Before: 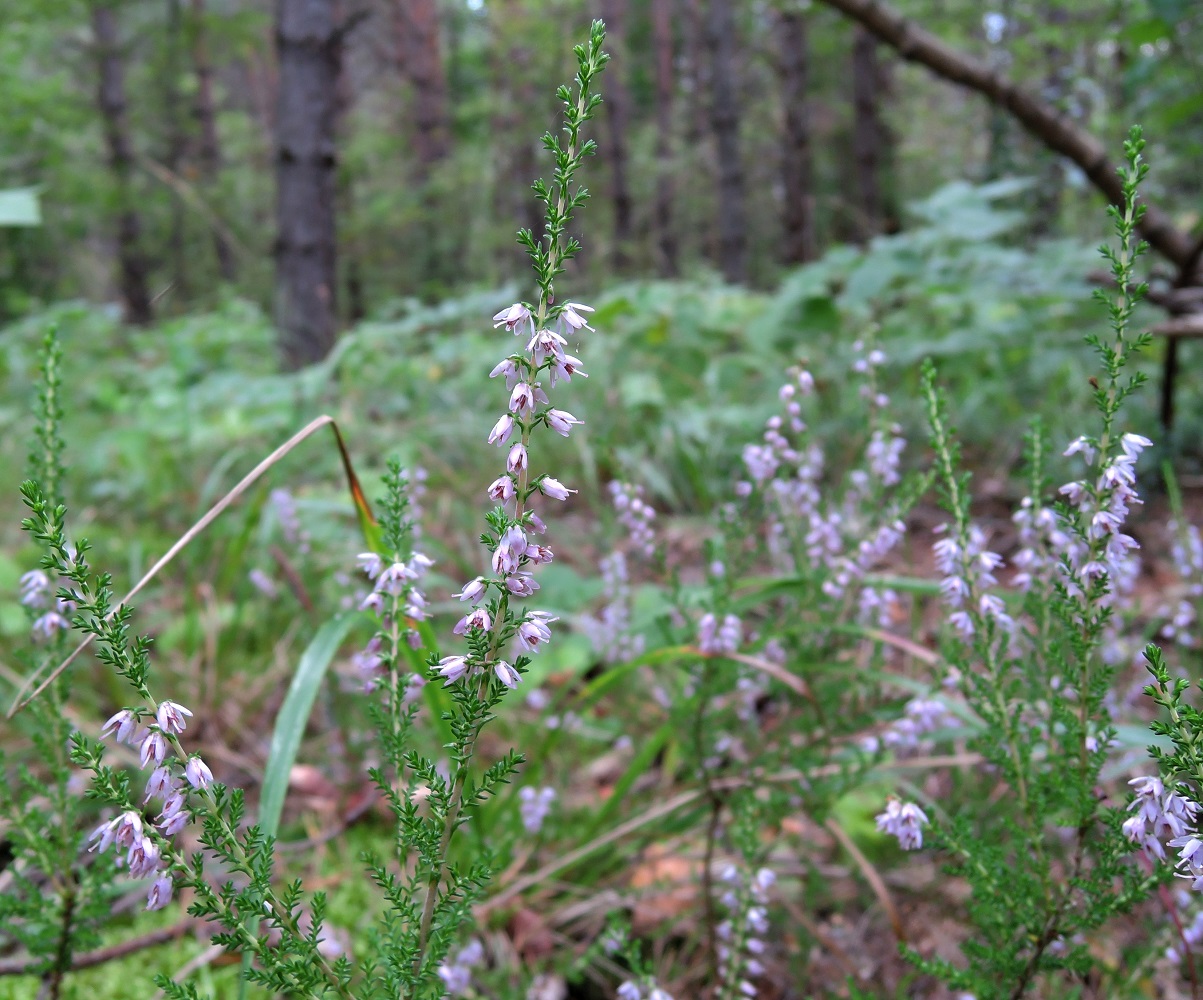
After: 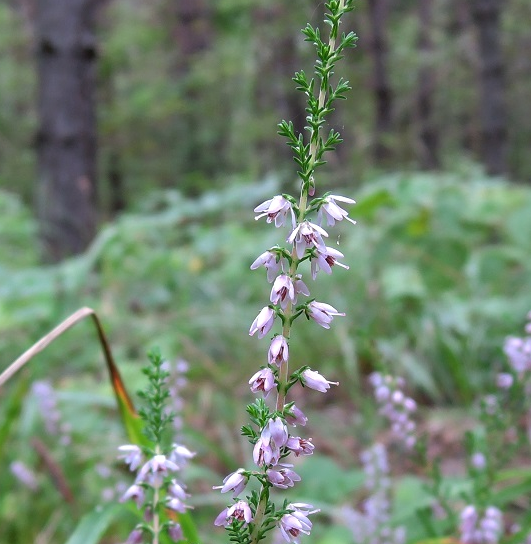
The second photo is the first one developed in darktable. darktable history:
shadows and highlights: shadows 11.73, white point adjustment 1.29, soften with gaussian
crop: left 19.919%, top 10.806%, right 35.923%, bottom 34.329%
